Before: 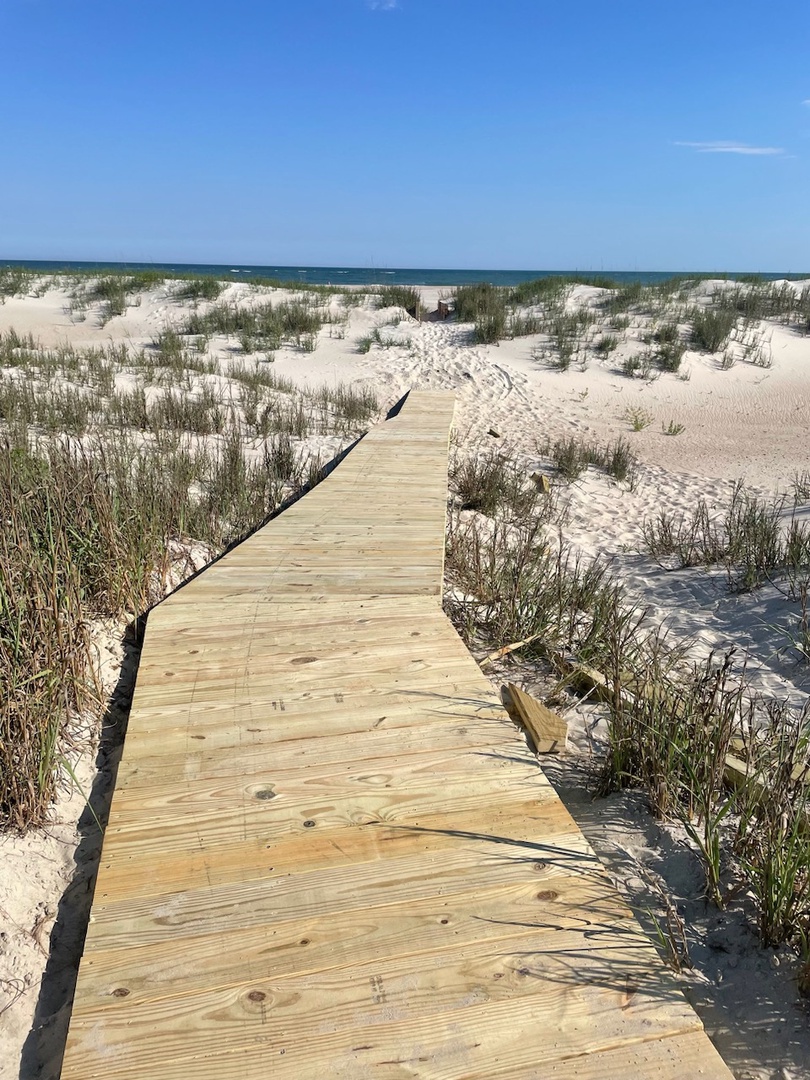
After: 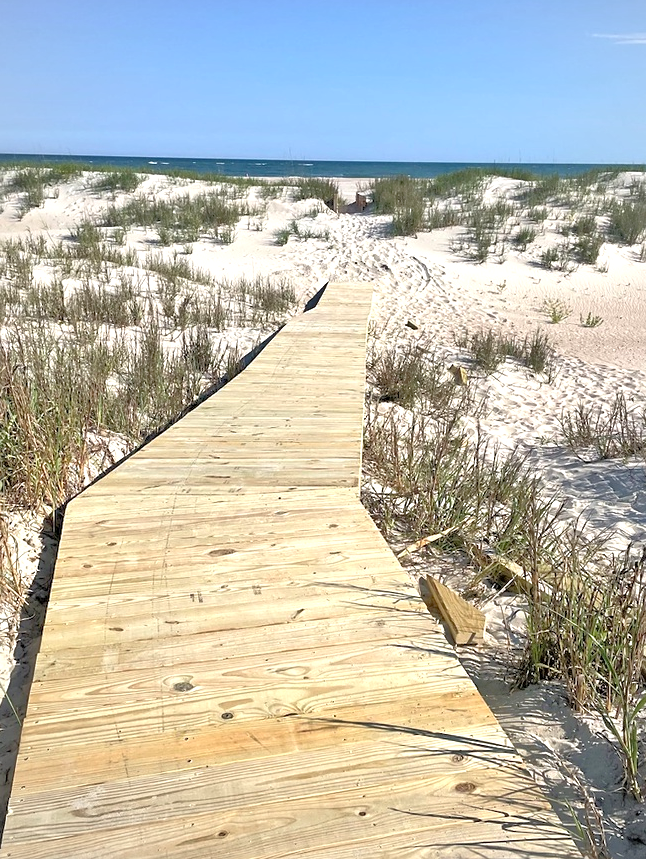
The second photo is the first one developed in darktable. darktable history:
tone equalizer: -7 EV 0.15 EV, -6 EV 0.606 EV, -5 EV 1.17 EV, -4 EV 1.37 EV, -3 EV 1.17 EV, -2 EV 0.6 EV, -1 EV 0.159 EV
crop and rotate: left 10.23%, top 10.073%, right 9.994%, bottom 10.341%
sharpen: radius 1.606, amount 0.355, threshold 1.245
vignetting: fall-off radius 60.85%, brightness -0.201
exposure: exposure 0.497 EV, compensate highlight preservation false
